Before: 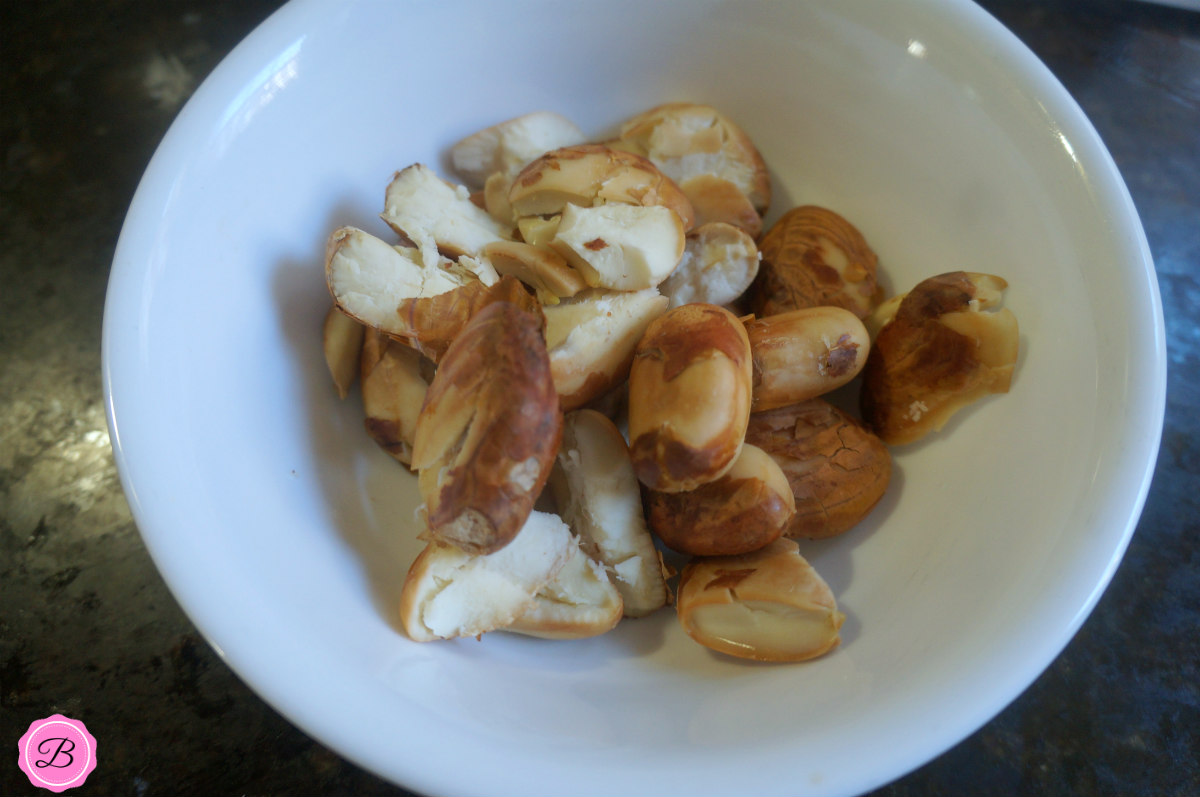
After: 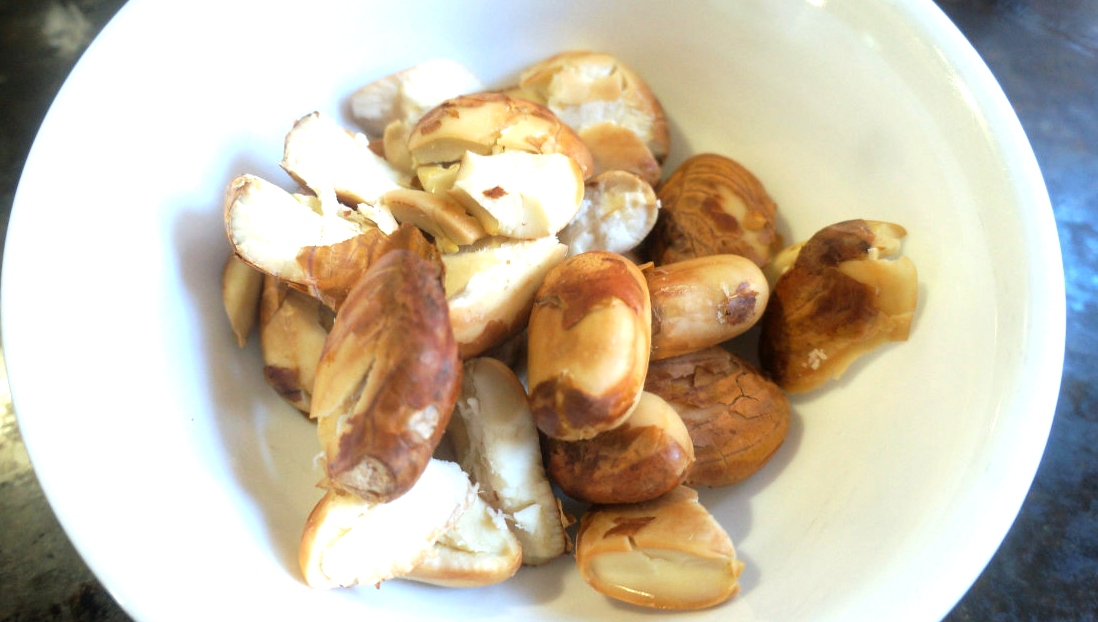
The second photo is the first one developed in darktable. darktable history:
tone equalizer: -8 EV -0.717 EV, -7 EV -0.678 EV, -6 EV -0.566 EV, -5 EV -0.407 EV, -3 EV 0.366 EV, -2 EV 0.6 EV, -1 EV 0.675 EV, +0 EV 0.764 EV
exposure: exposure 0.653 EV, compensate exposure bias true, compensate highlight preservation false
crop: left 8.473%, top 6.531%, bottom 15.371%
